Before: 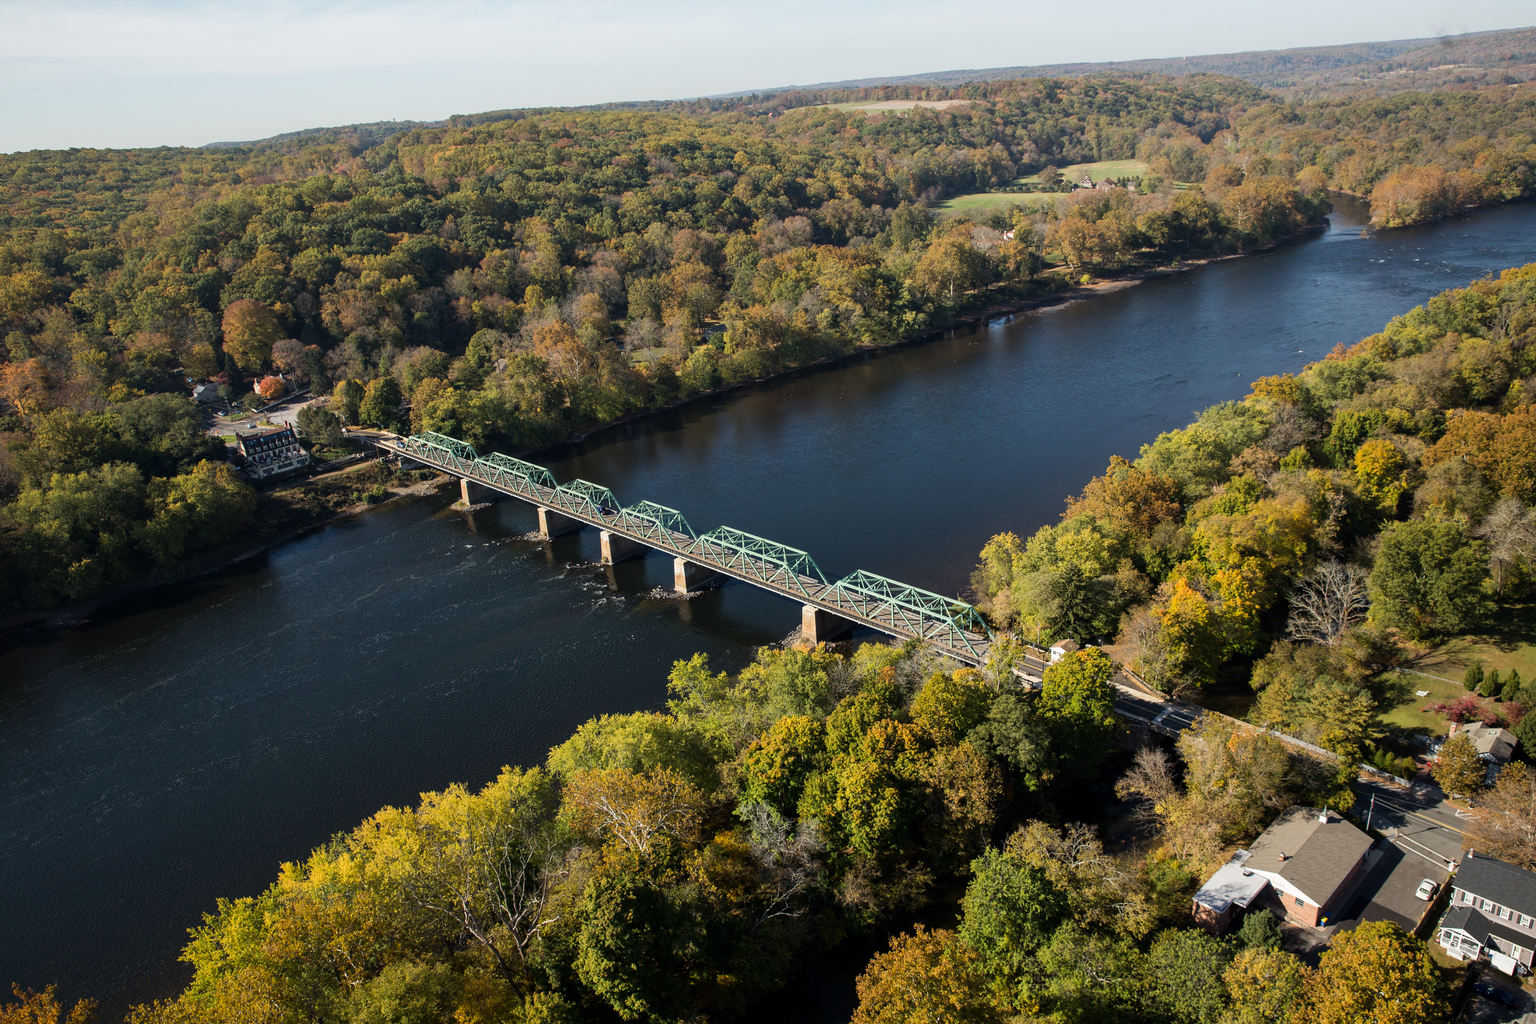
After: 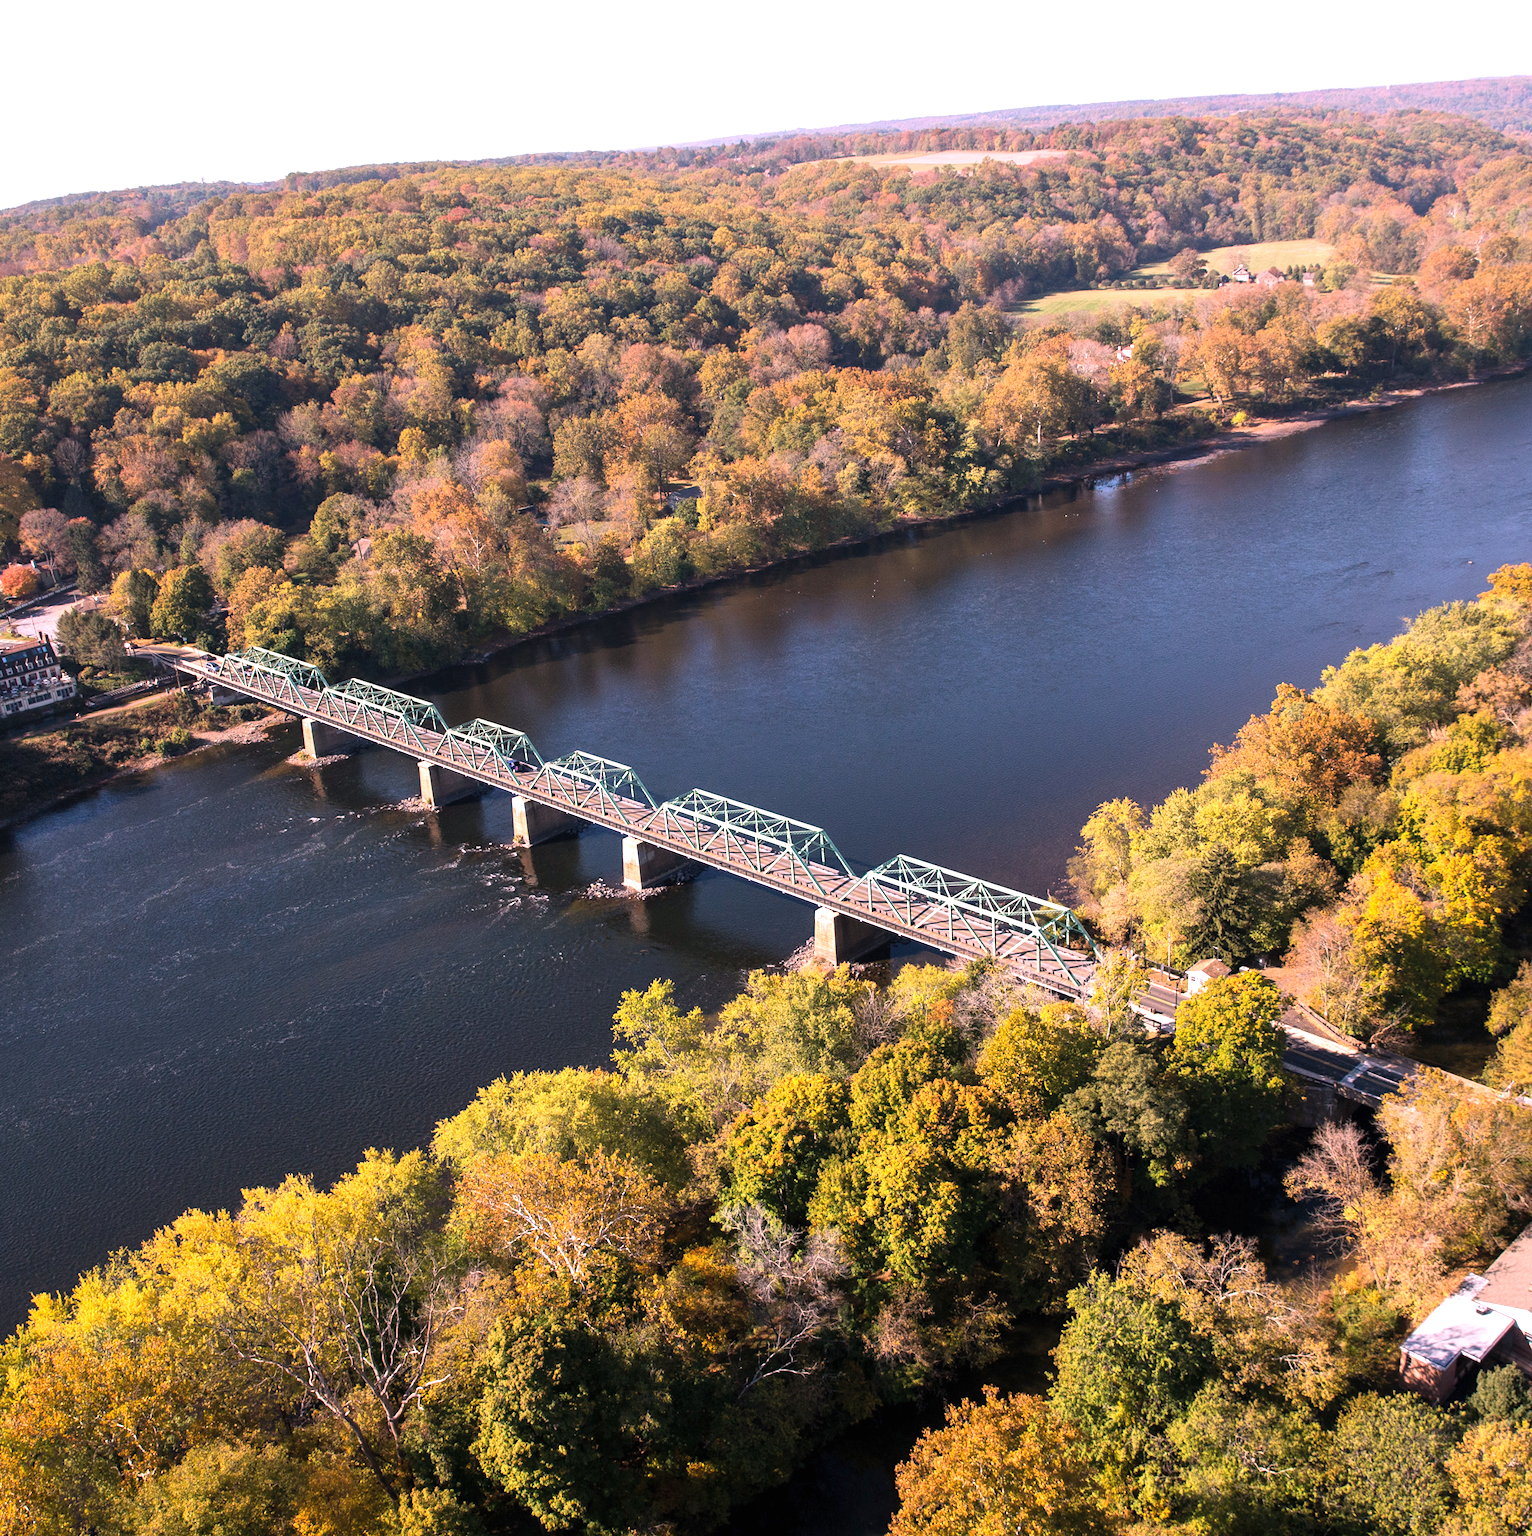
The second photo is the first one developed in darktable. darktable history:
crop: left 16.899%, right 16.556%
white balance: red 1.188, blue 1.11
exposure: black level correction 0, exposure 0.6 EV, compensate highlight preservation false
contrast brightness saturation: contrast 0.05, brightness 0.06, saturation 0.01
